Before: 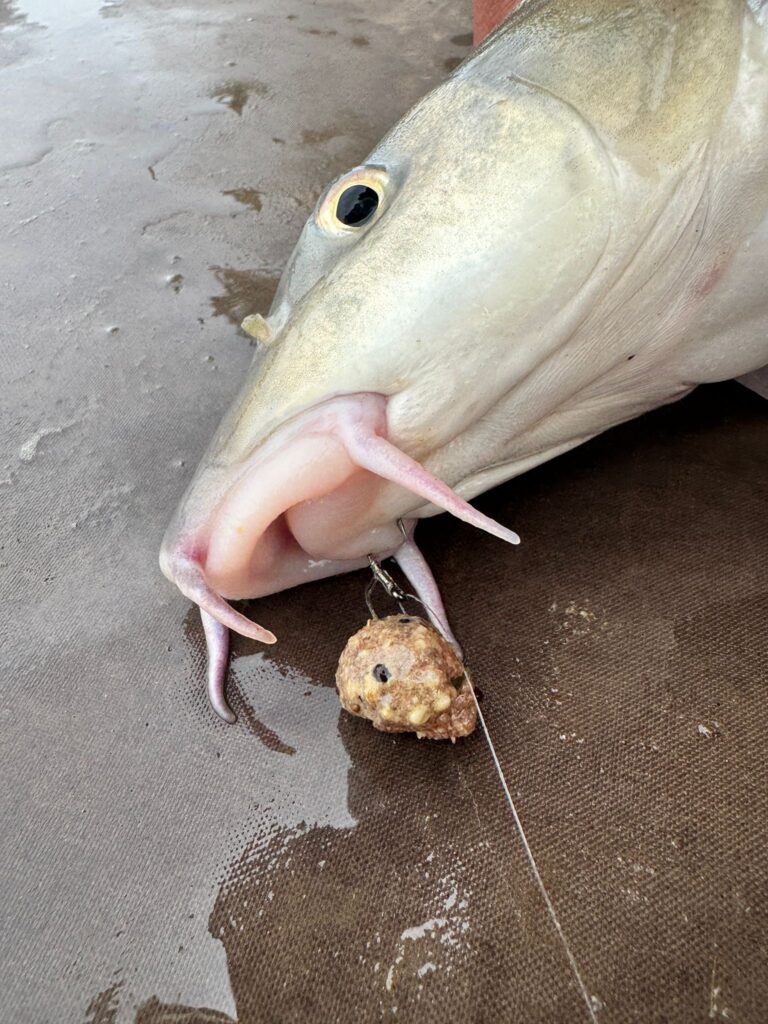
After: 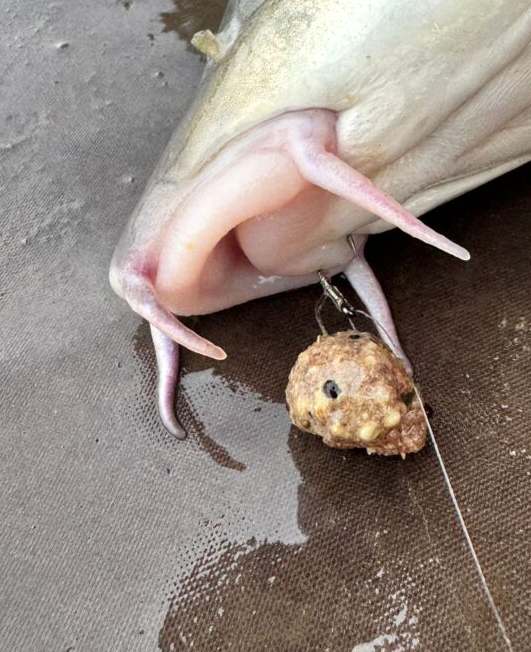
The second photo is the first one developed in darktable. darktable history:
shadows and highlights: radius 169.4, shadows 27.59, white point adjustment 2.98, highlights -68.03, soften with gaussian
crop: left 6.531%, top 27.8%, right 24.001%, bottom 8.495%
